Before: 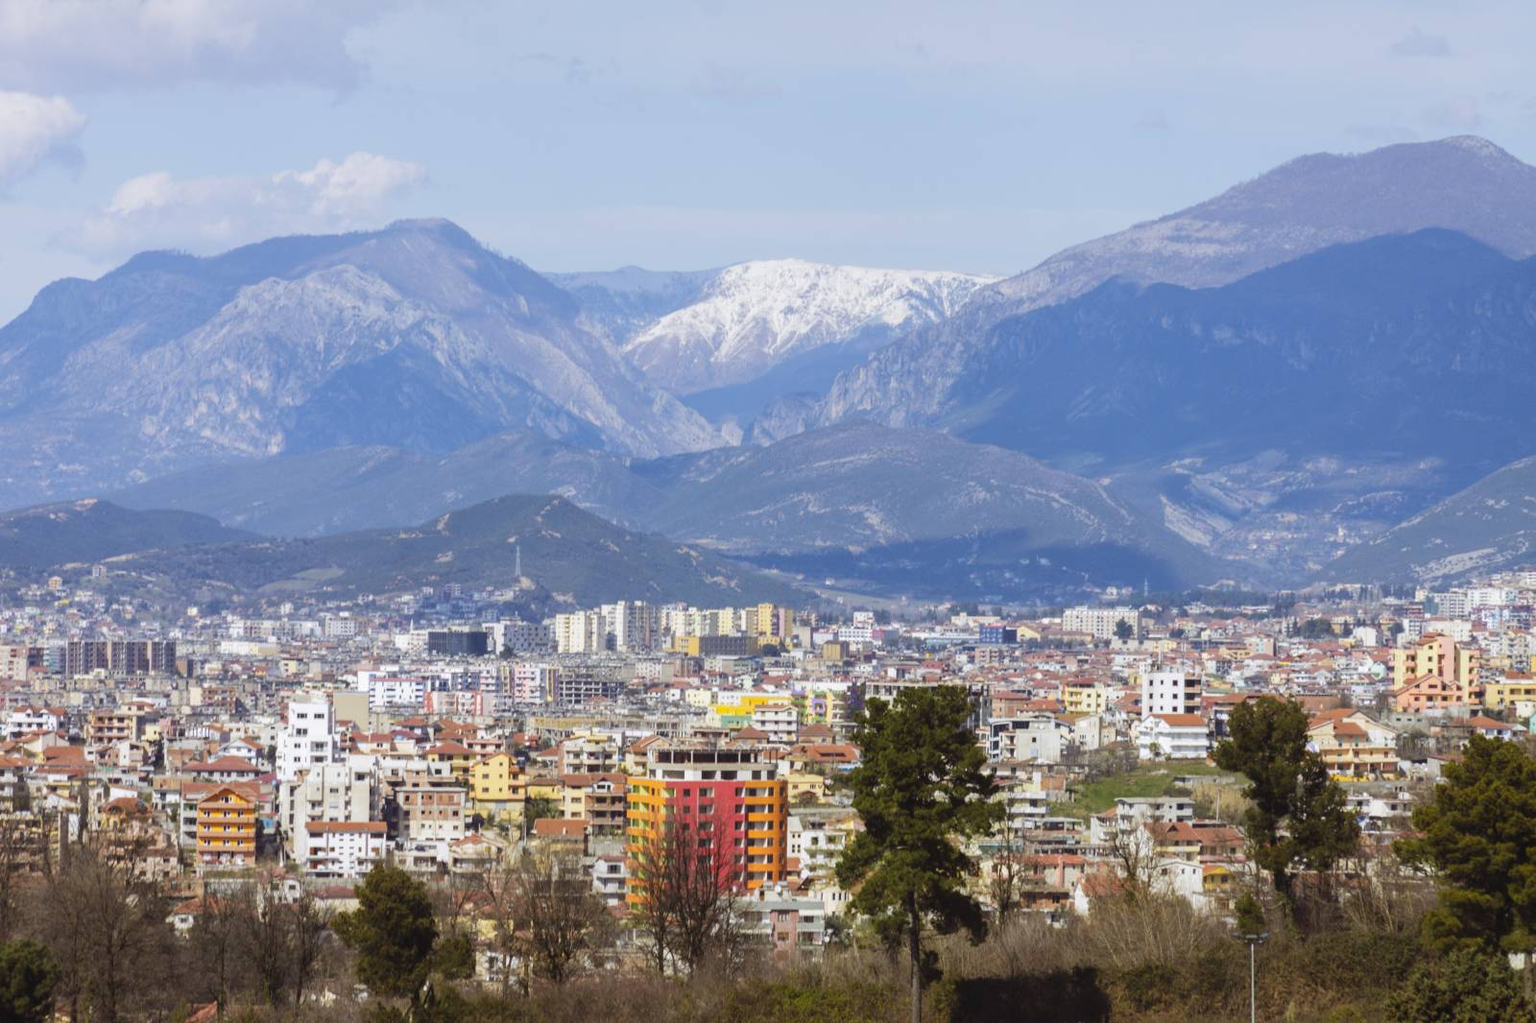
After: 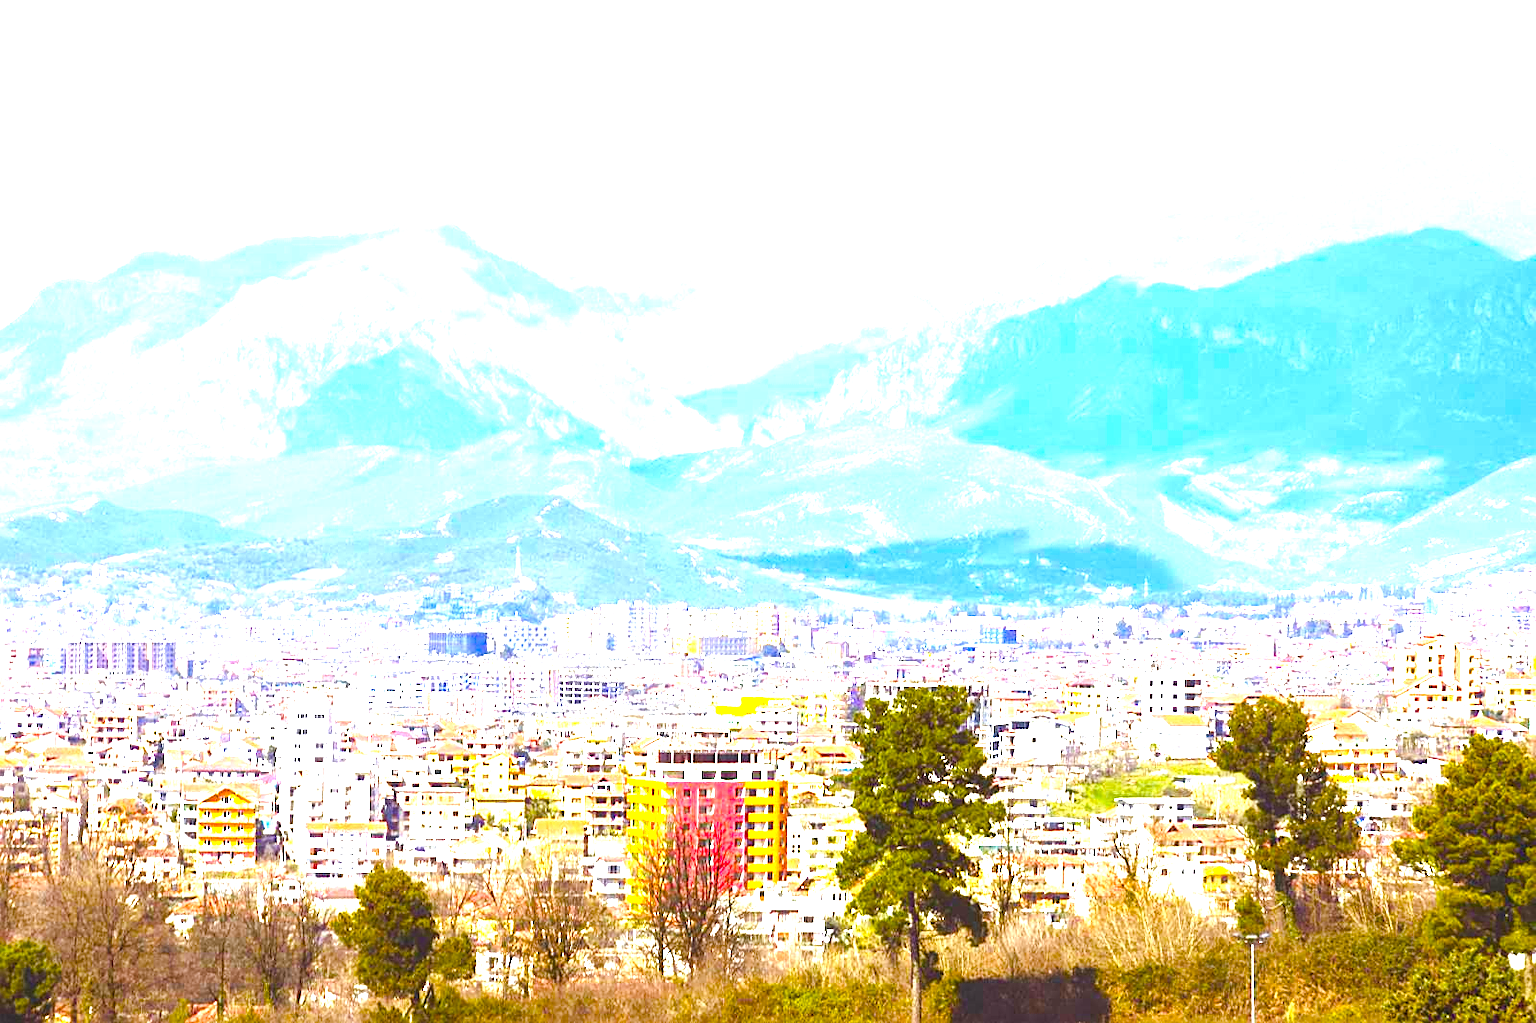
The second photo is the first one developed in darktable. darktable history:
exposure: black level correction 0, exposure 2 EV, compensate highlight preservation false
color balance rgb: linear chroma grading › shadows 10%, linear chroma grading › highlights 10%, linear chroma grading › global chroma 15%, linear chroma grading › mid-tones 15%, perceptual saturation grading › global saturation 40%, perceptual saturation grading › highlights -25%, perceptual saturation grading › mid-tones 35%, perceptual saturation grading › shadows 35%, perceptual brilliance grading › global brilliance 11.29%, global vibrance 11.29%
sharpen: on, module defaults
